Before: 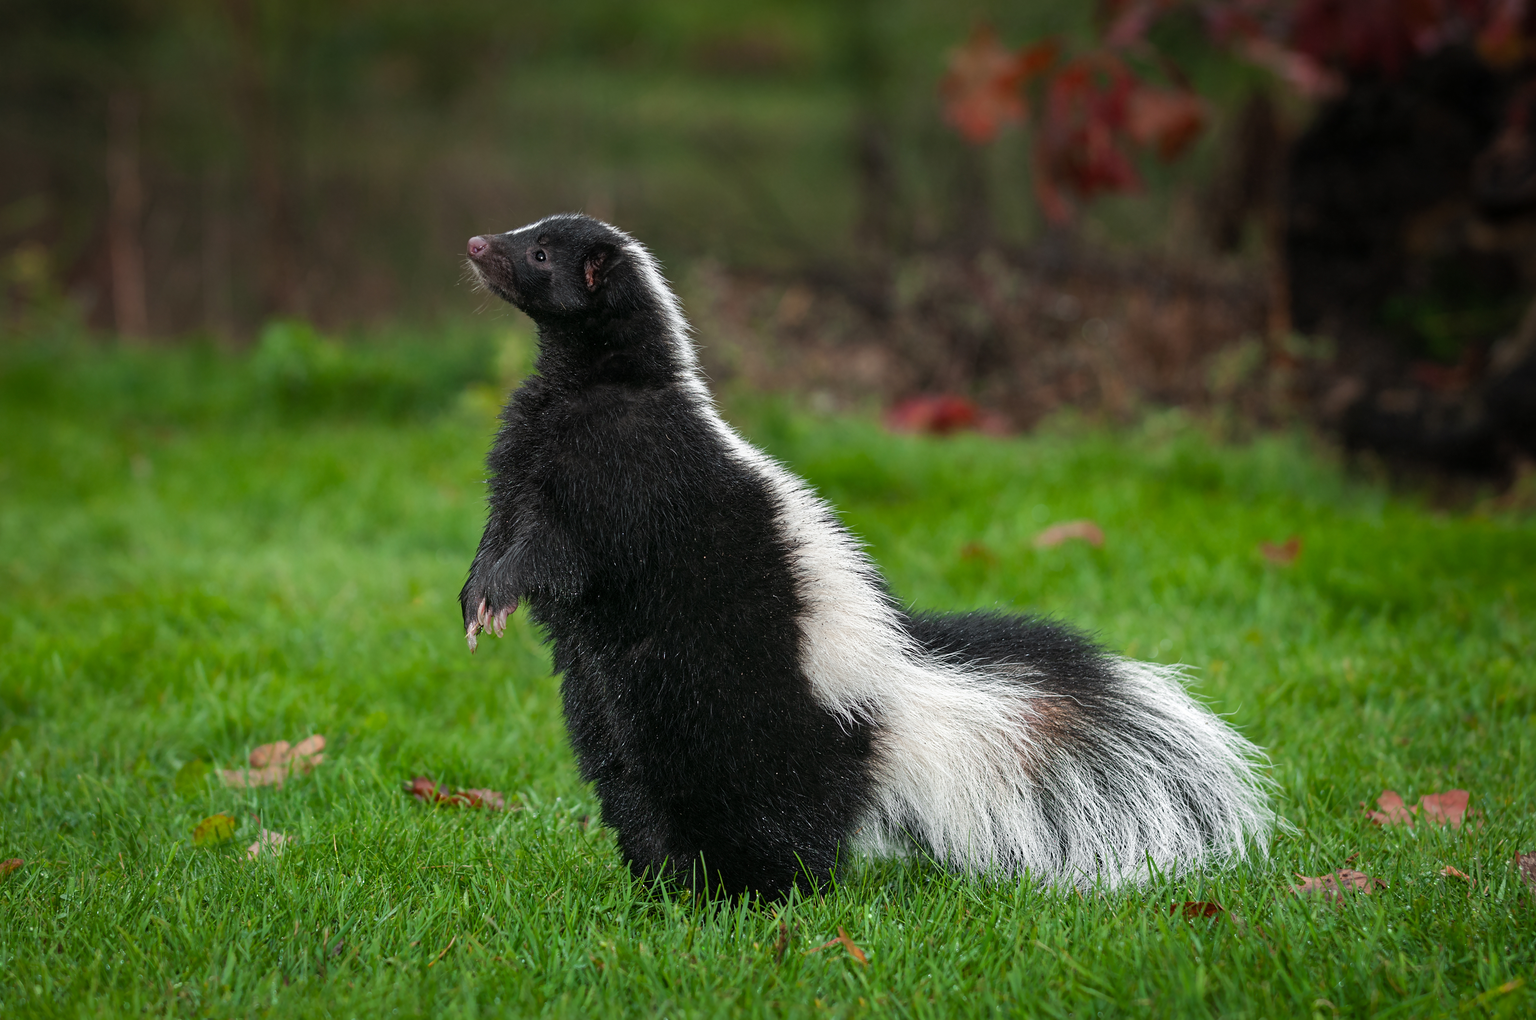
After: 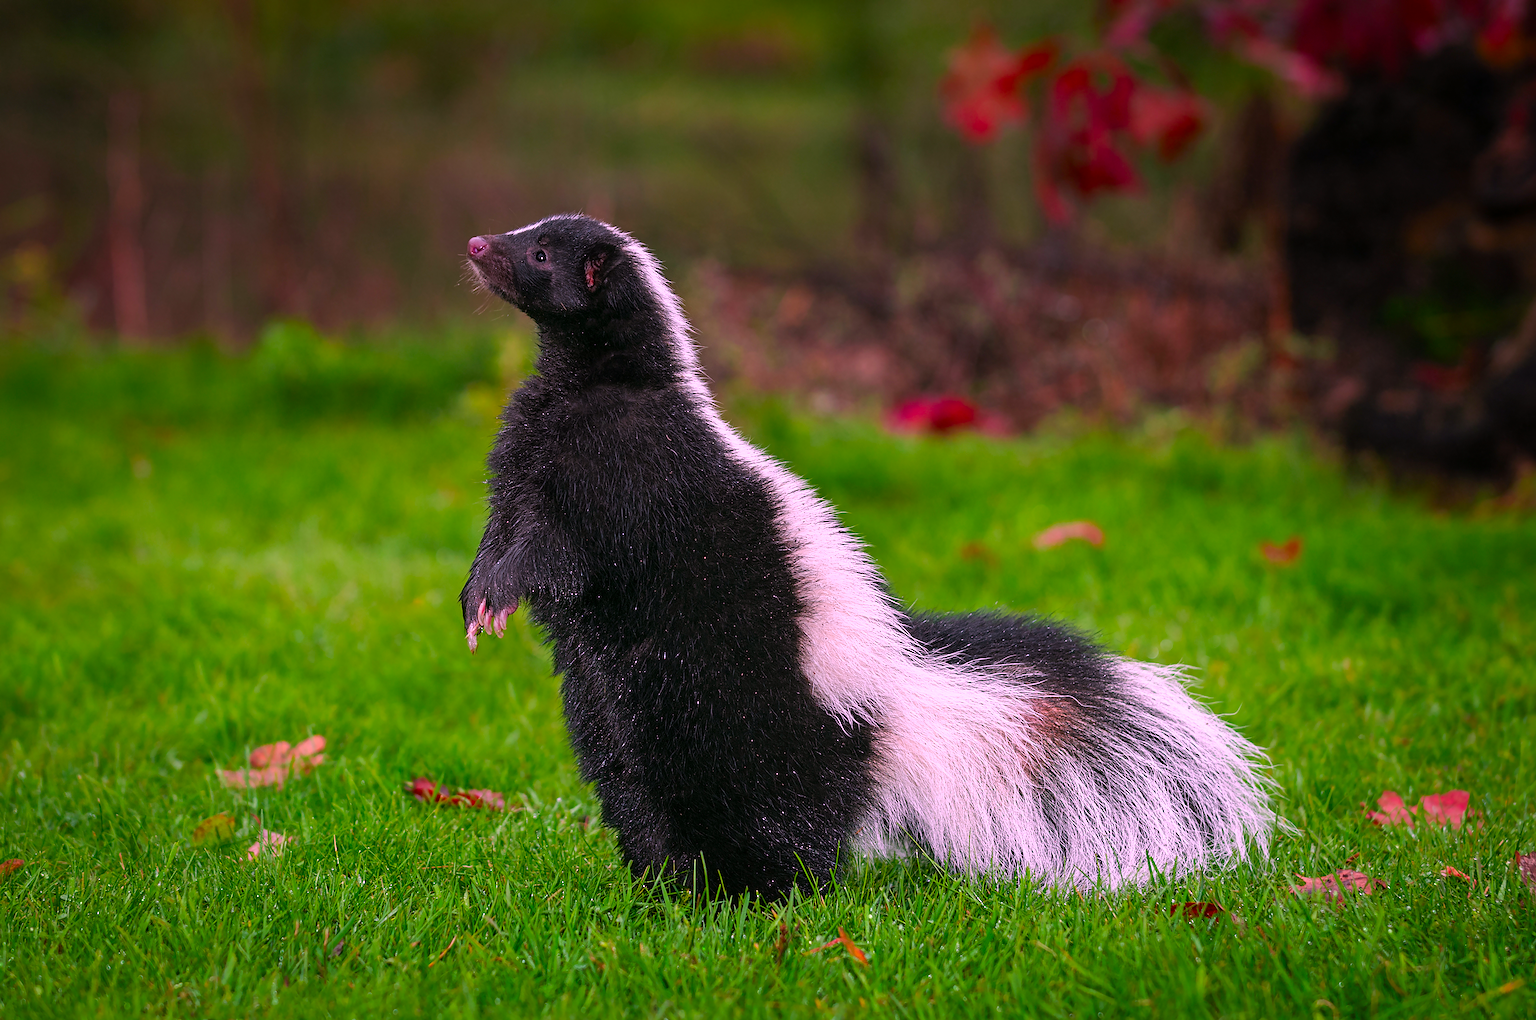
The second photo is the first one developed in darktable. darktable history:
color correction: highlights a* 19.5, highlights b* -11.53, saturation 1.69
sharpen: on, module defaults
